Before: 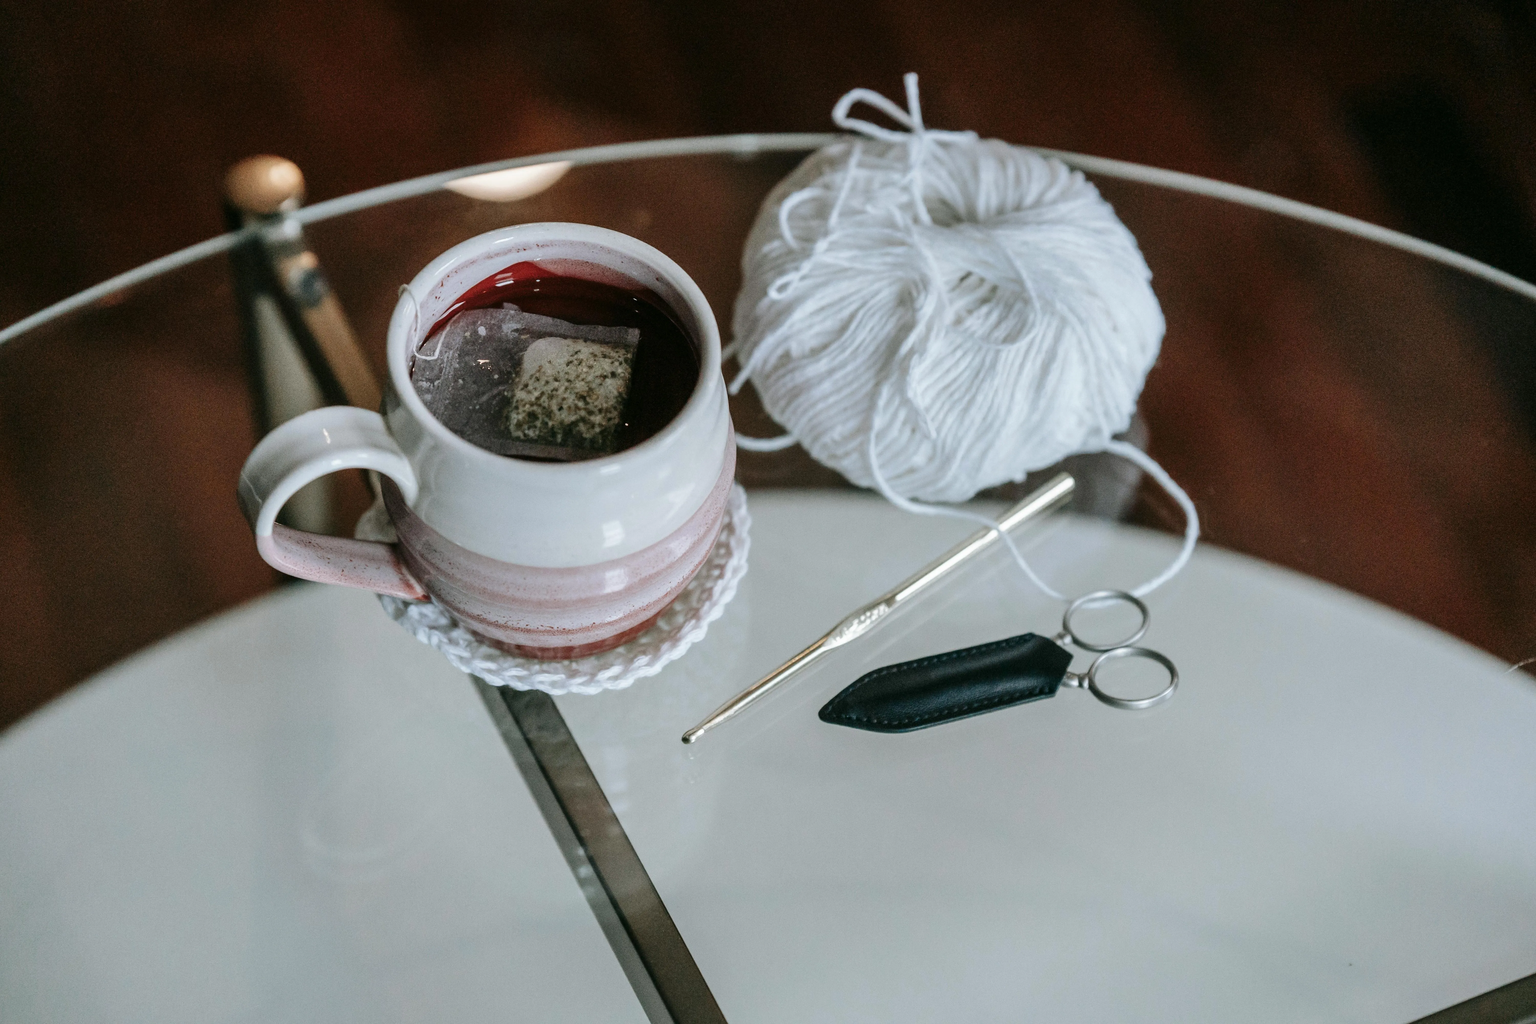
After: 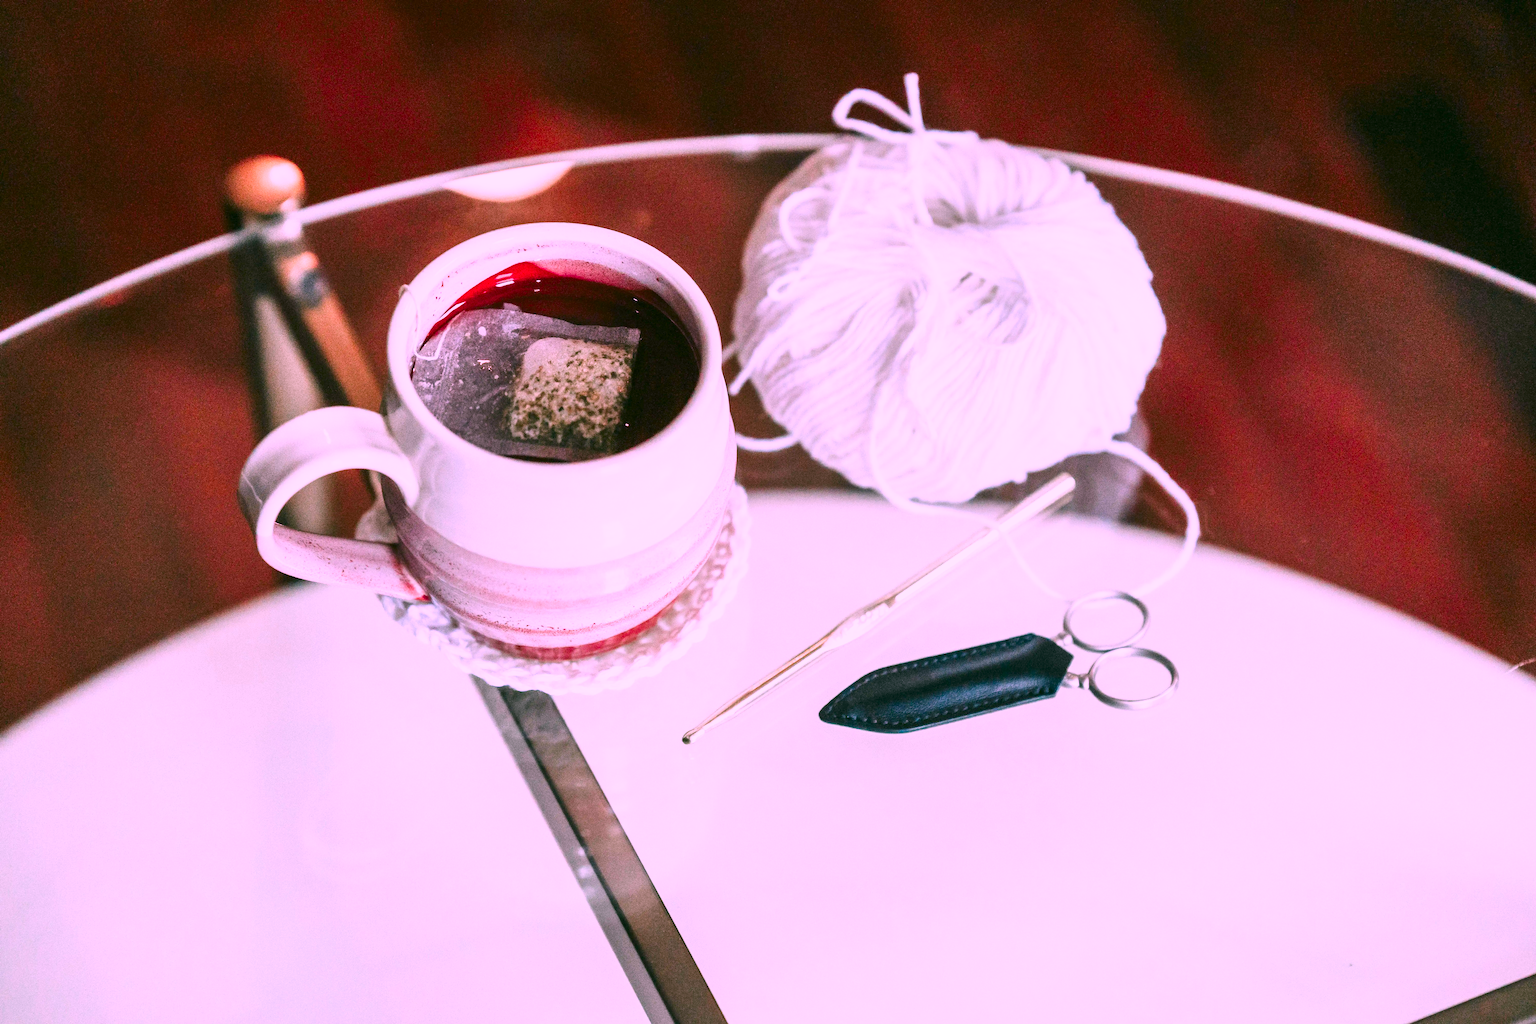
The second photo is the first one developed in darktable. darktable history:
color correction: highlights a* 19.5, highlights b* -11.53, saturation 1.69
sigmoid: contrast 1.22, skew 0.65
exposure: black level correction 0, exposure 1.2 EV, compensate highlight preservation false
